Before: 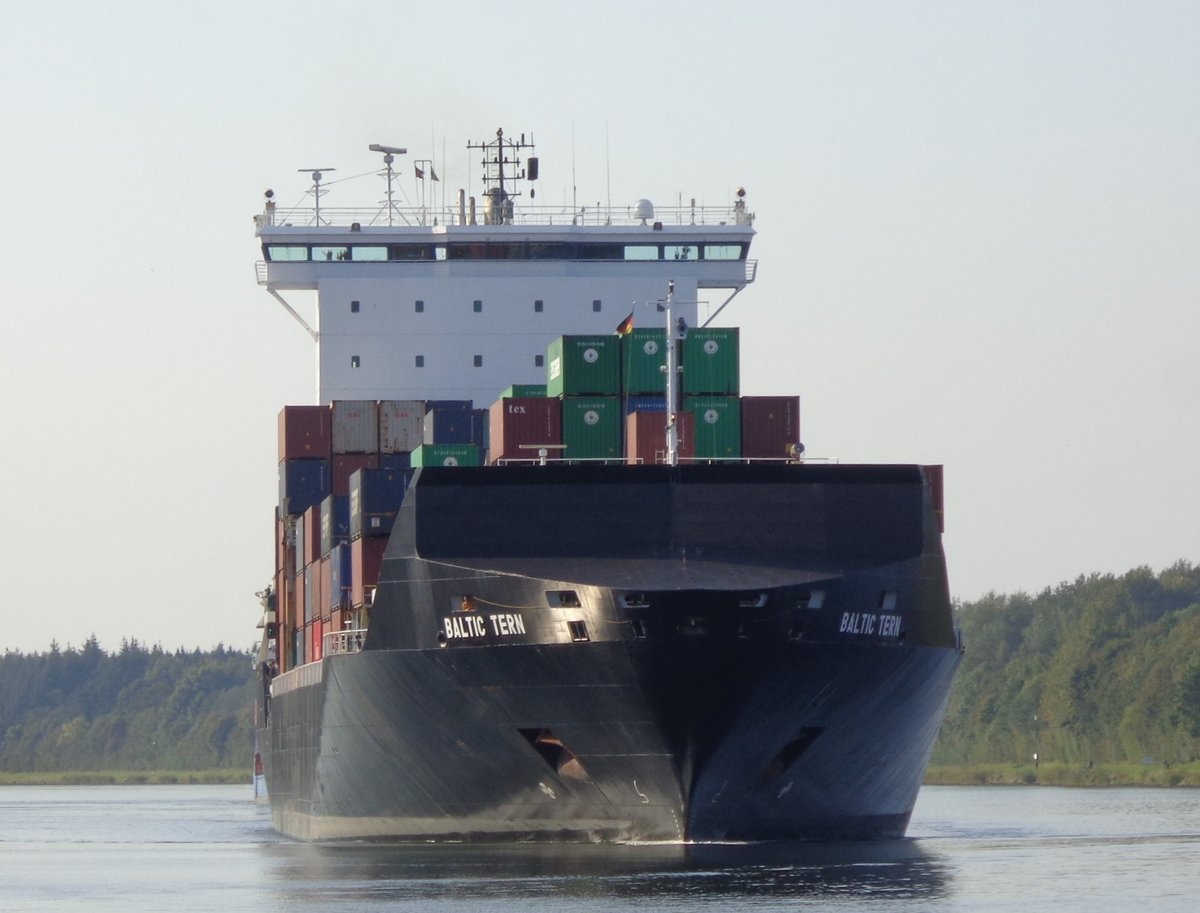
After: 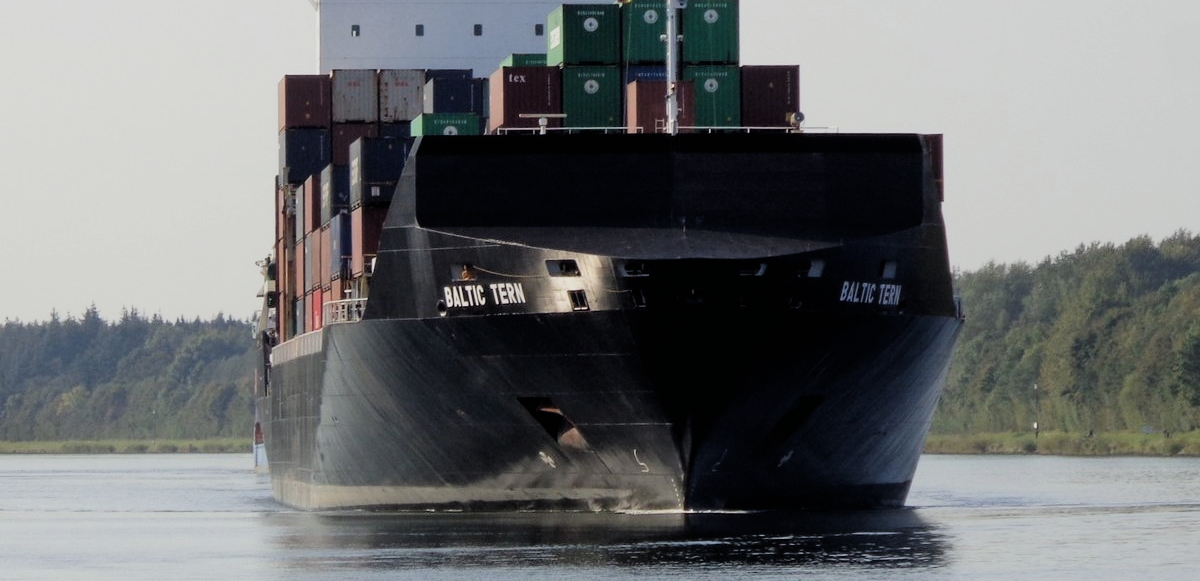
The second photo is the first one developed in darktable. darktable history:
crop and rotate: top 36.296%
filmic rgb: black relative exposure -5.05 EV, white relative exposure 3.99 EV, hardness 2.88, contrast 1.3, highlights saturation mix -31.21%
